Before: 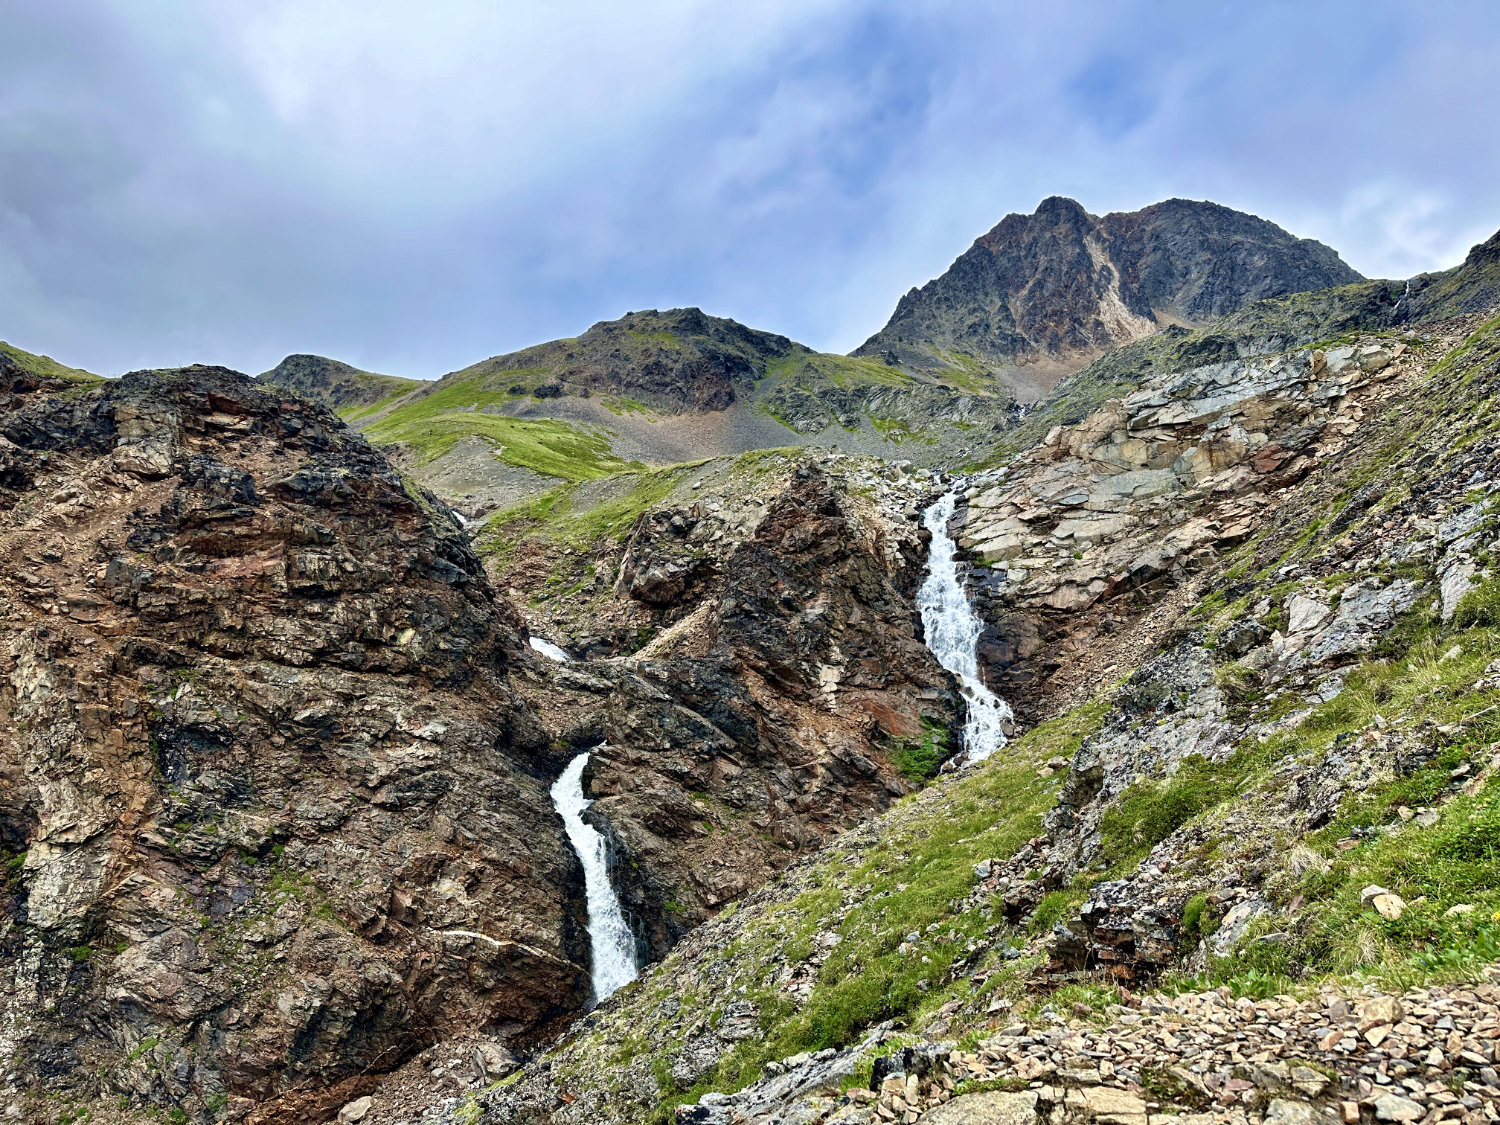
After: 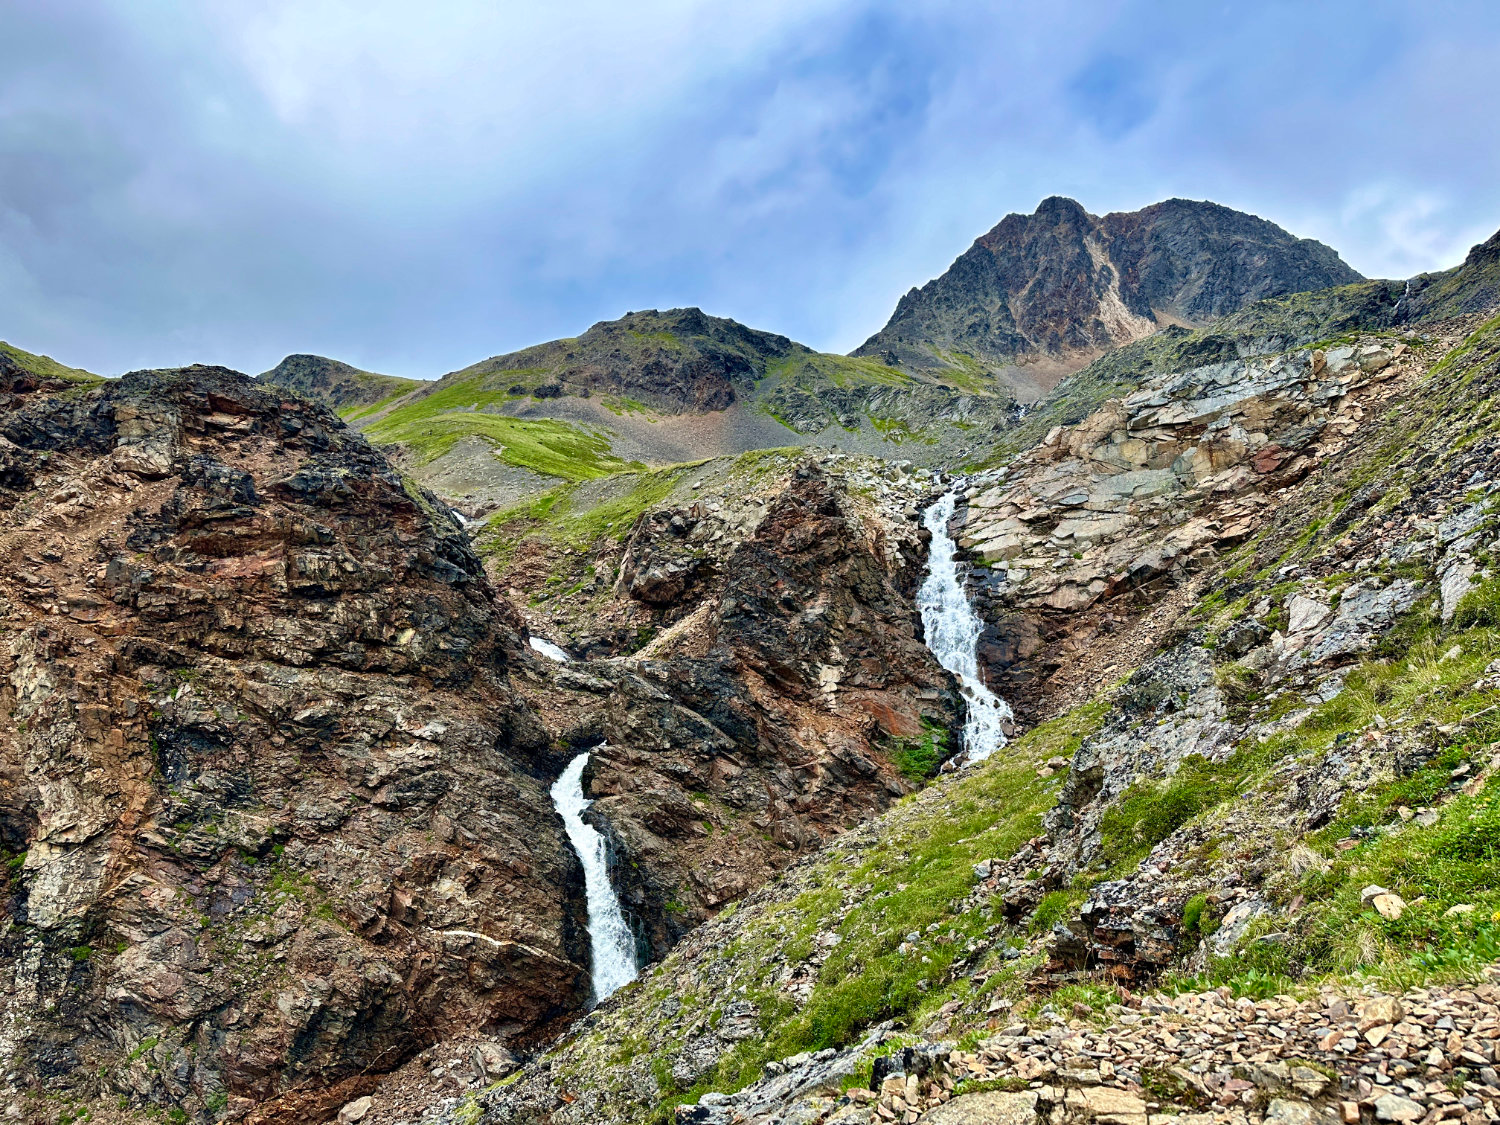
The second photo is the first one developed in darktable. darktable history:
color balance: on, module defaults
color balance rgb: global vibrance 6.81%, saturation formula JzAzBz (2021)
